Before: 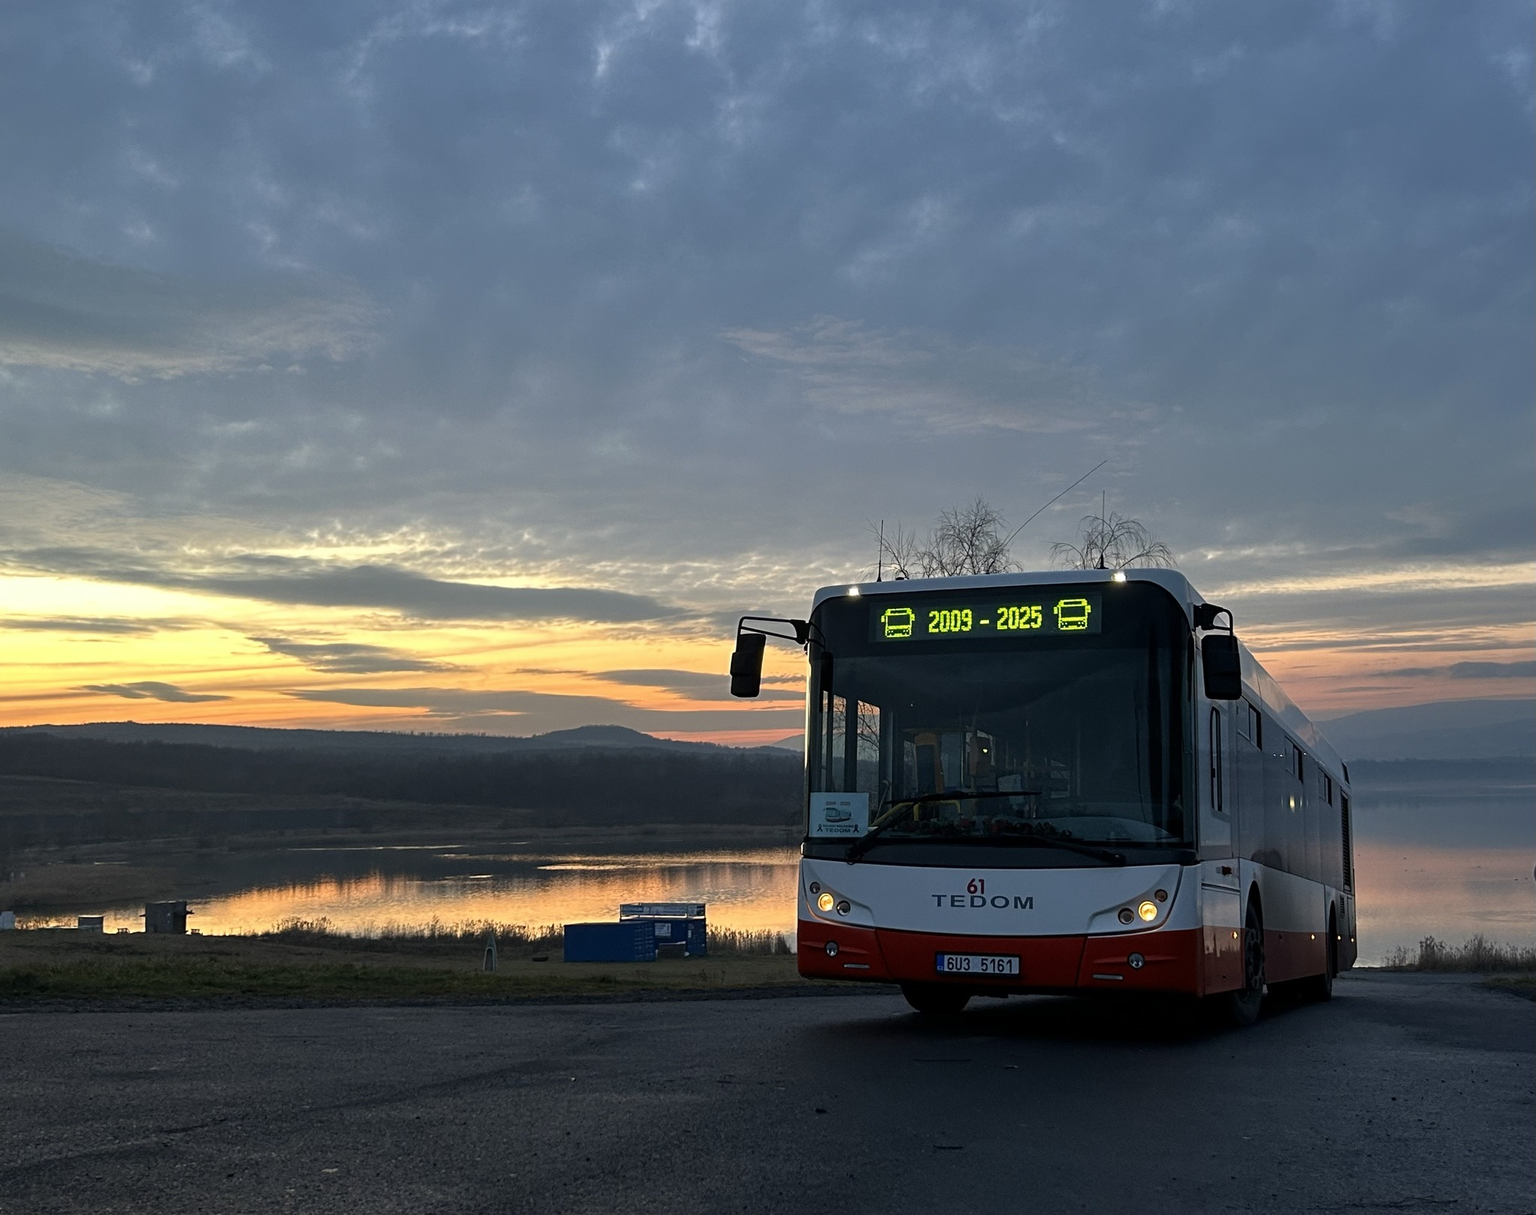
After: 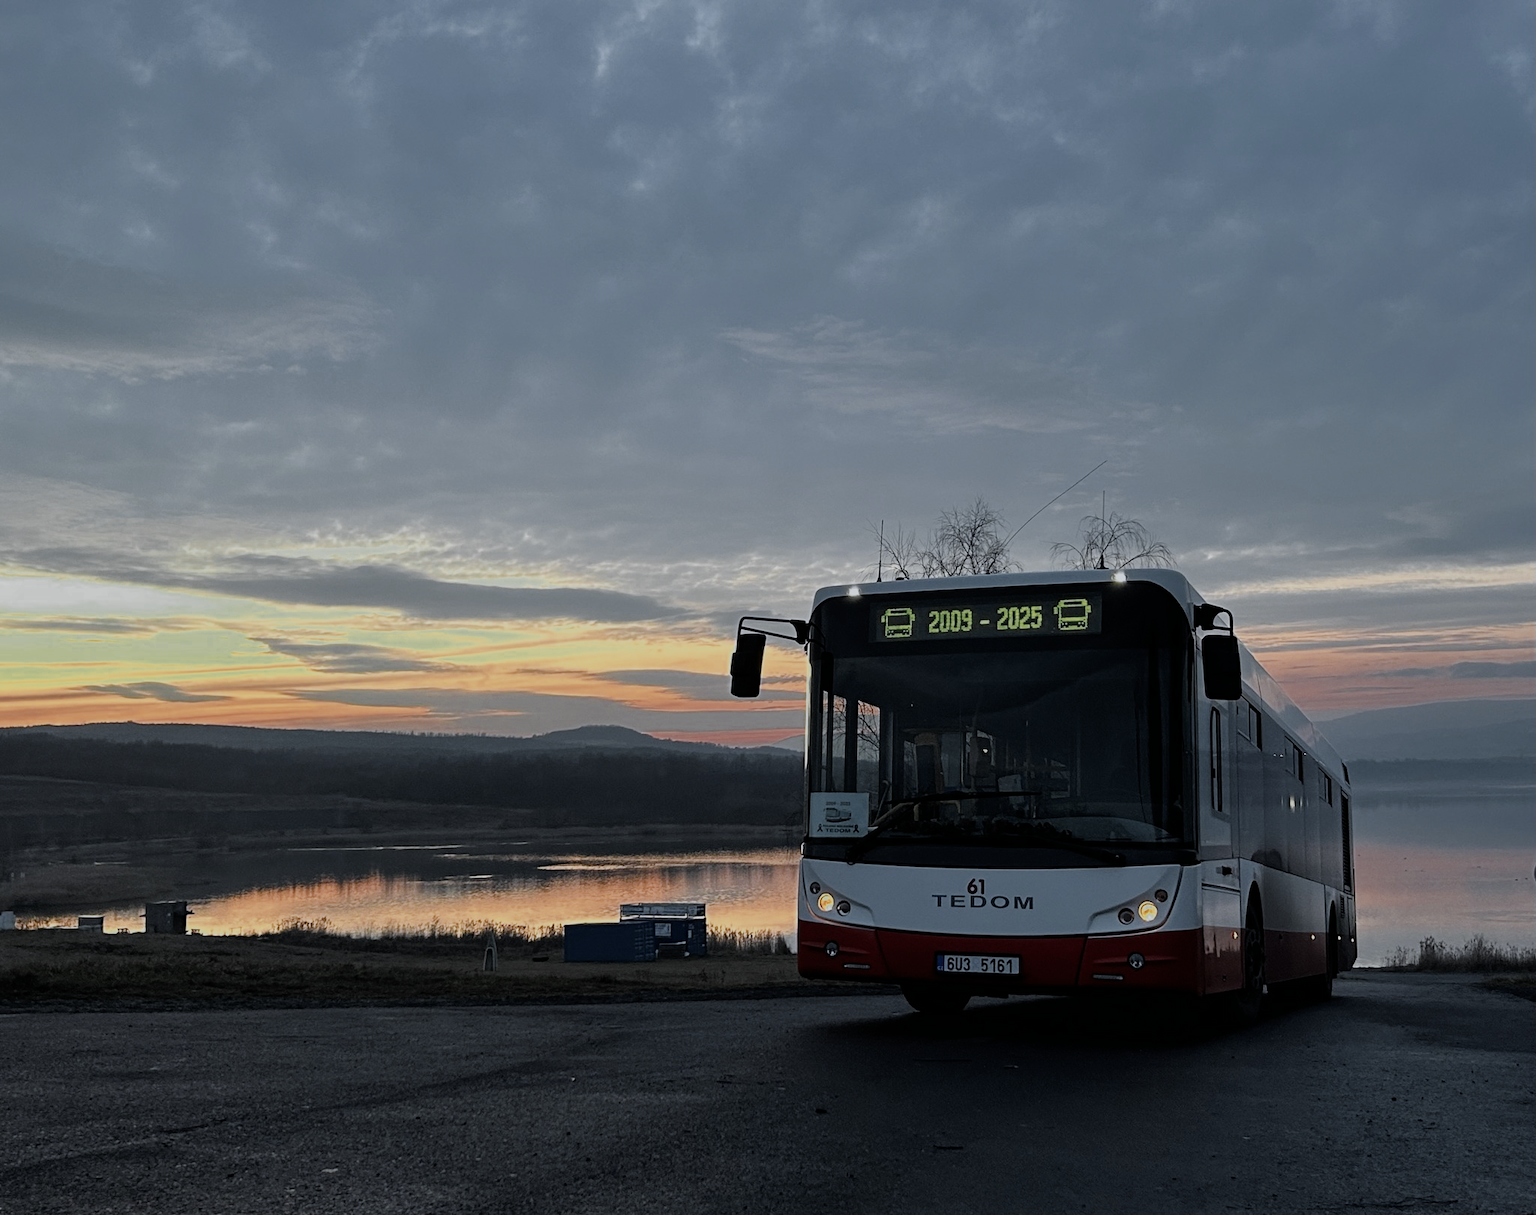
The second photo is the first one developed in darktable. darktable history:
shadows and highlights: radius 331.84, shadows 53.55, highlights -100, compress 94.63%, highlights color adjustment 73.23%, soften with gaussian
filmic rgb: black relative exposure -7.65 EV, white relative exposure 4.56 EV, hardness 3.61
color calibration: illuminant as shot in camera, x 0.369, y 0.376, temperature 4328.46 K, gamut compression 3
color zones: curves: ch0 [(0.035, 0.242) (0.25, 0.5) (0.384, 0.214) (0.488, 0.255) (0.75, 0.5)]; ch1 [(0.063, 0.379) (0.25, 0.5) (0.354, 0.201) (0.489, 0.085) (0.729, 0.271)]; ch2 [(0.25, 0.5) (0.38, 0.517) (0.442, 0.51) (0.735, 0.456)]
